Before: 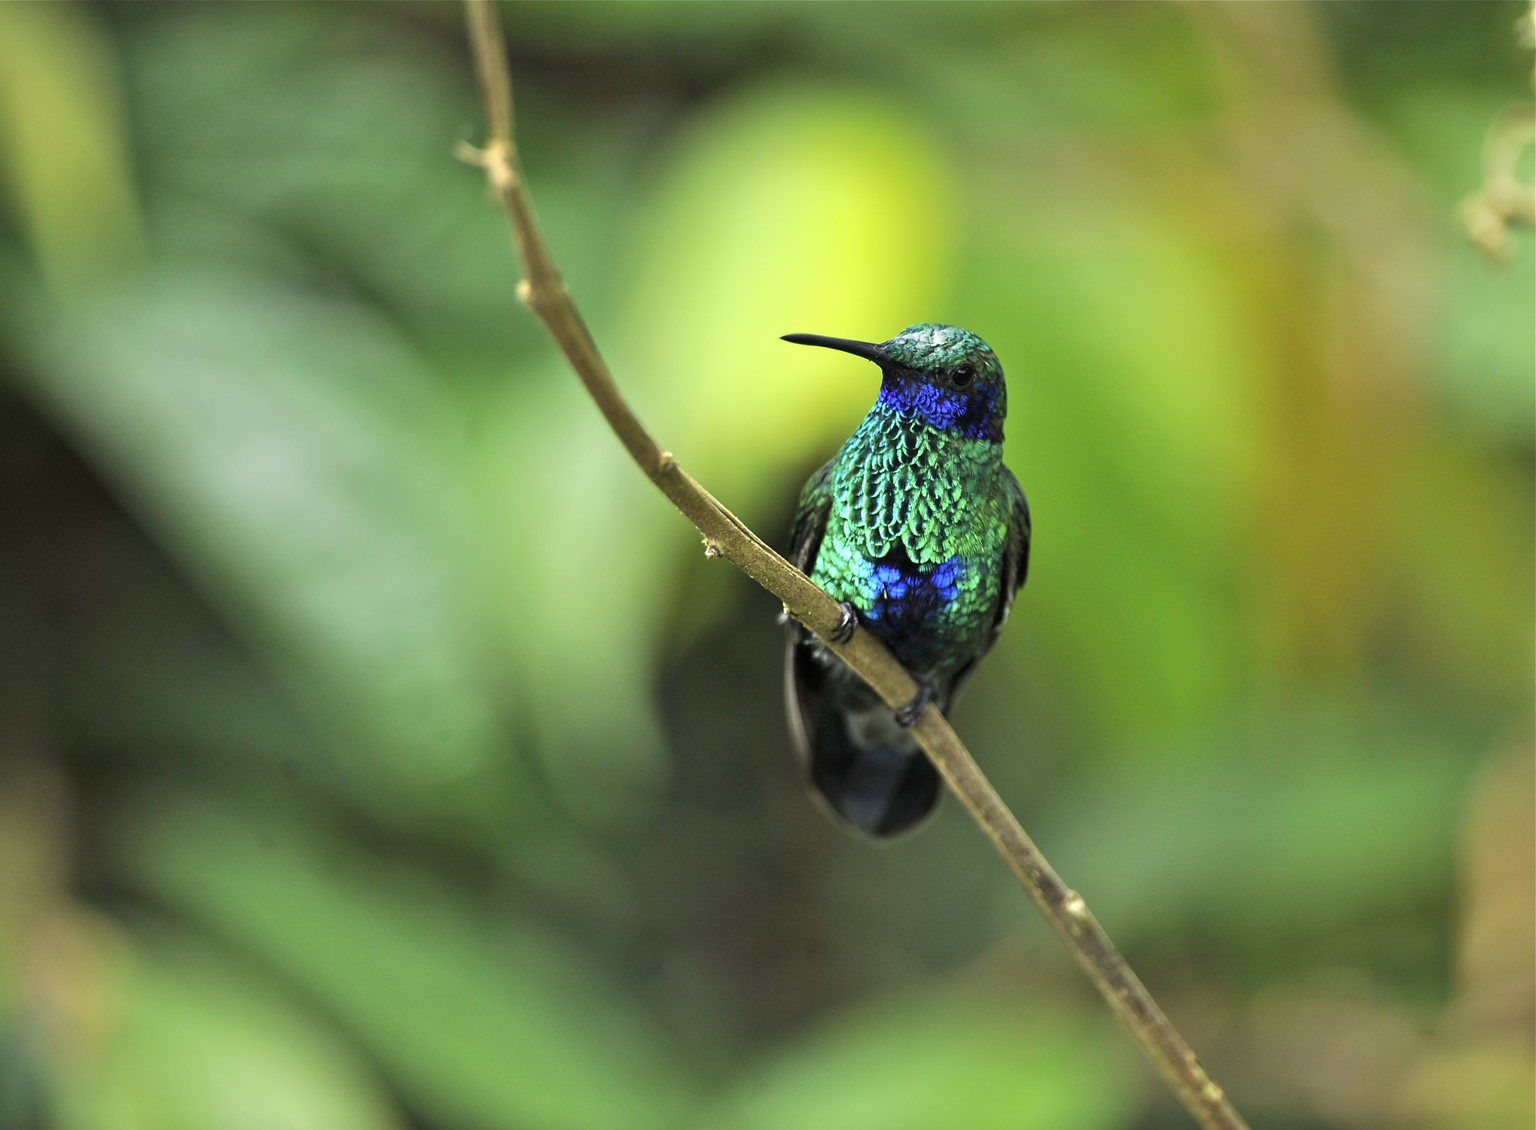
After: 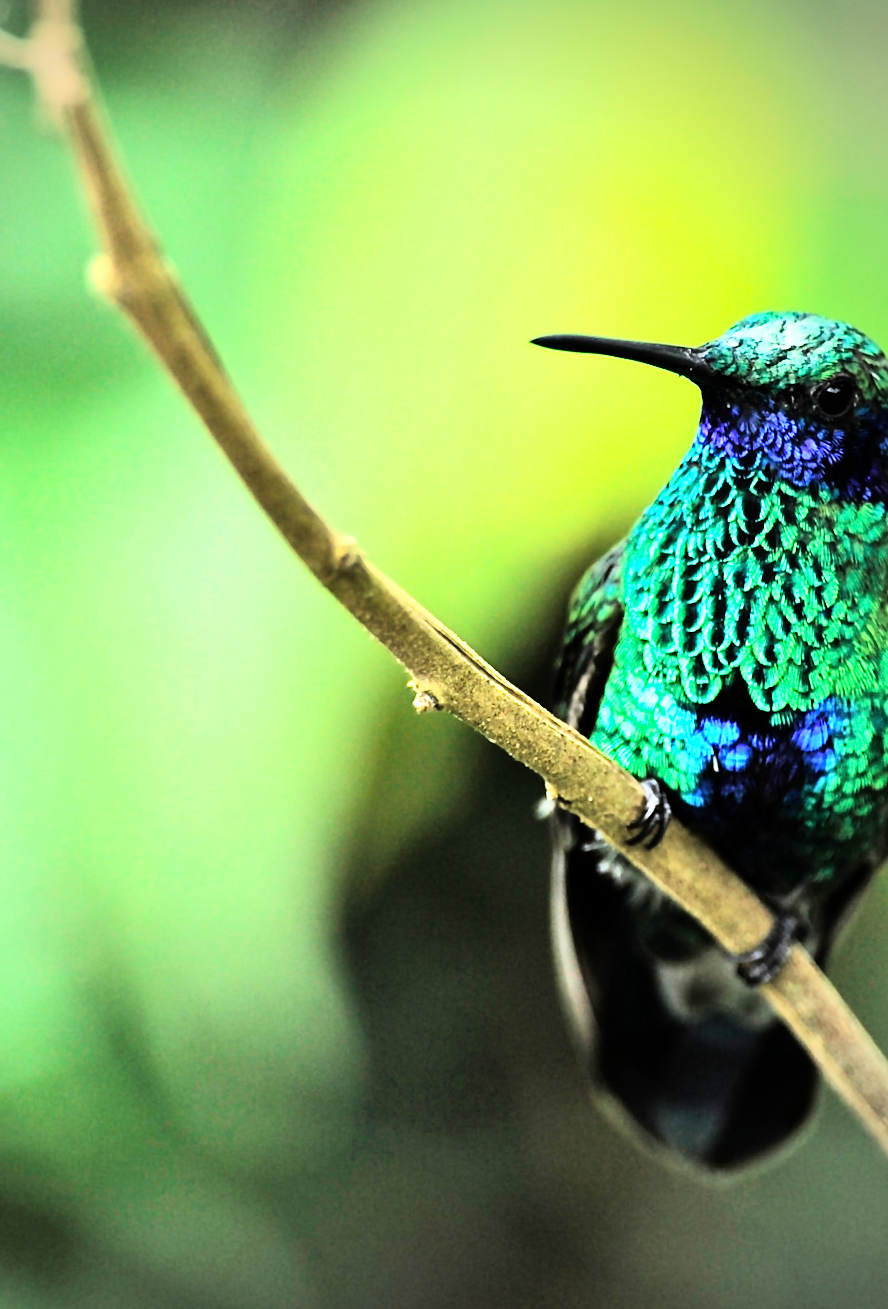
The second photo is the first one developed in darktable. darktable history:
crop and rotate: left 29.476%, top 10.214%, right 35.32%, bottom 17.333%
vignetting: center (-0.15, 0.013)
rotate and perspective: rotation -1.42°, crop left 0.016, crop right 0.984, crop top 0.035, crop bottom 0.965
rgb curve: curves: ch0 [(0, 0) (0.21, 0.15) (0.24, 0.21) (0.5, 0.75) (0.75, 0.96) (0.89, 0.99) (1, 1)]; ch1 [(0, 0.02) (0.21, 0.13) (0.25, 0.2) (0.5, 0.67) (0.75, 0.9) (0.89, 0.97) (1, 1)]; ch2 [(0, 0.02) (0.21, 0.13) (0.25, 0.2) (0.5, 0.67) (0.75, 0.9) (0.89, 0.97) (1, 1)], compensate middle gray true
